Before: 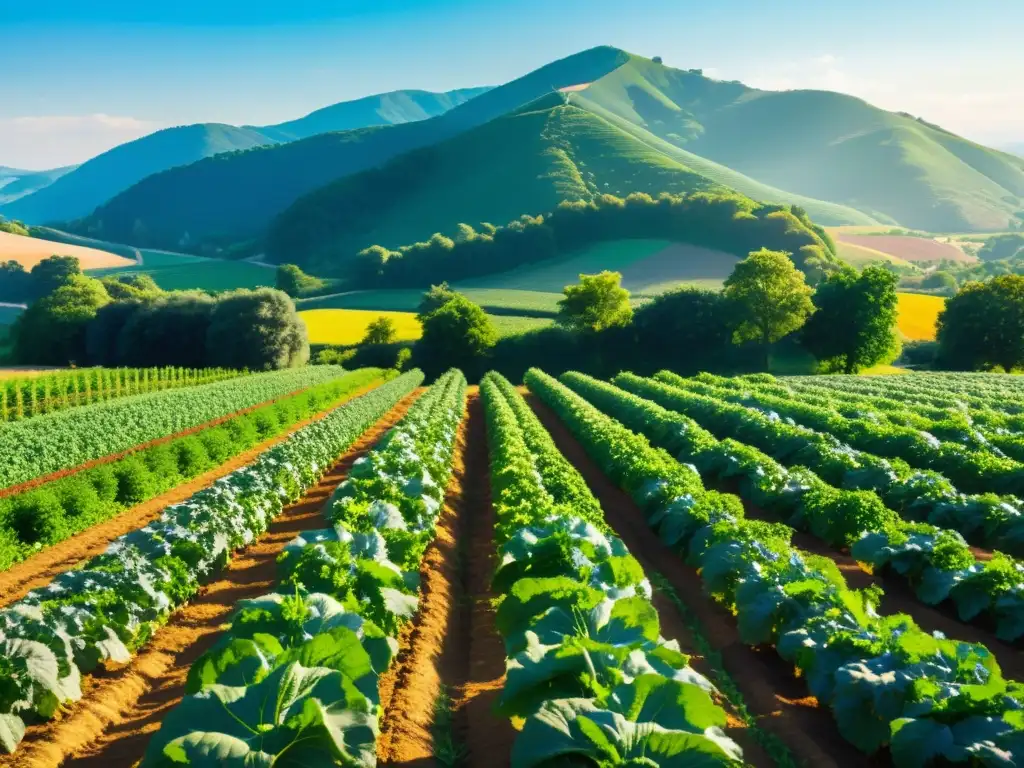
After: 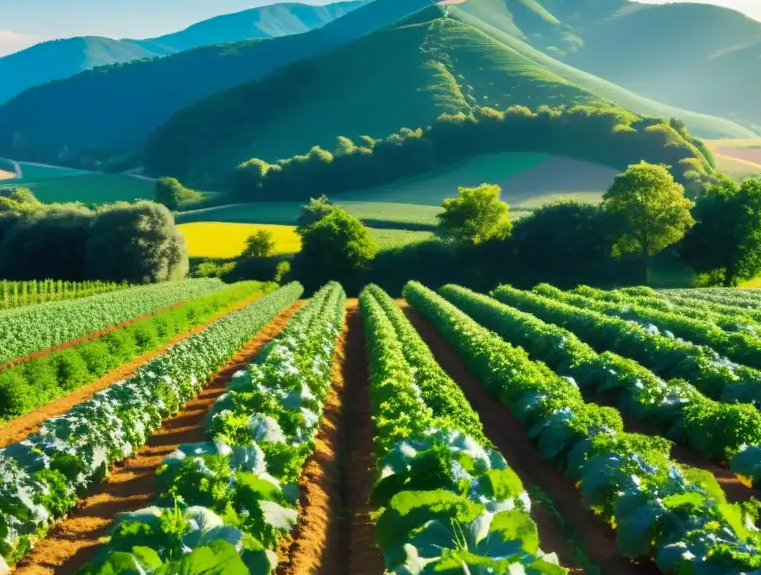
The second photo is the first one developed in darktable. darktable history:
crop and rotate: left 11.834%, top 11.407%, right 13.767%, bottom 13.707%
tone curve: curves: ch0 [(0, 0) (0.003, 0.003) (0.011, 0.011) (0.025, 0.025) (0.044, 0.044) (0.069, 0.069) (0.1, 0.099) (0.136, 0.135) (0.177, 0.177) (0.224, 0.224) (0.277, 0.276) (0.335, 0.334) (0.399, 0.398) (0.468, 0.467) (0.543, 0.547) (0.623, 0.626) (0.709, 0.712) (0.801, 0.802) (0.898, 0.898) (1, 1)], preserve colors none
